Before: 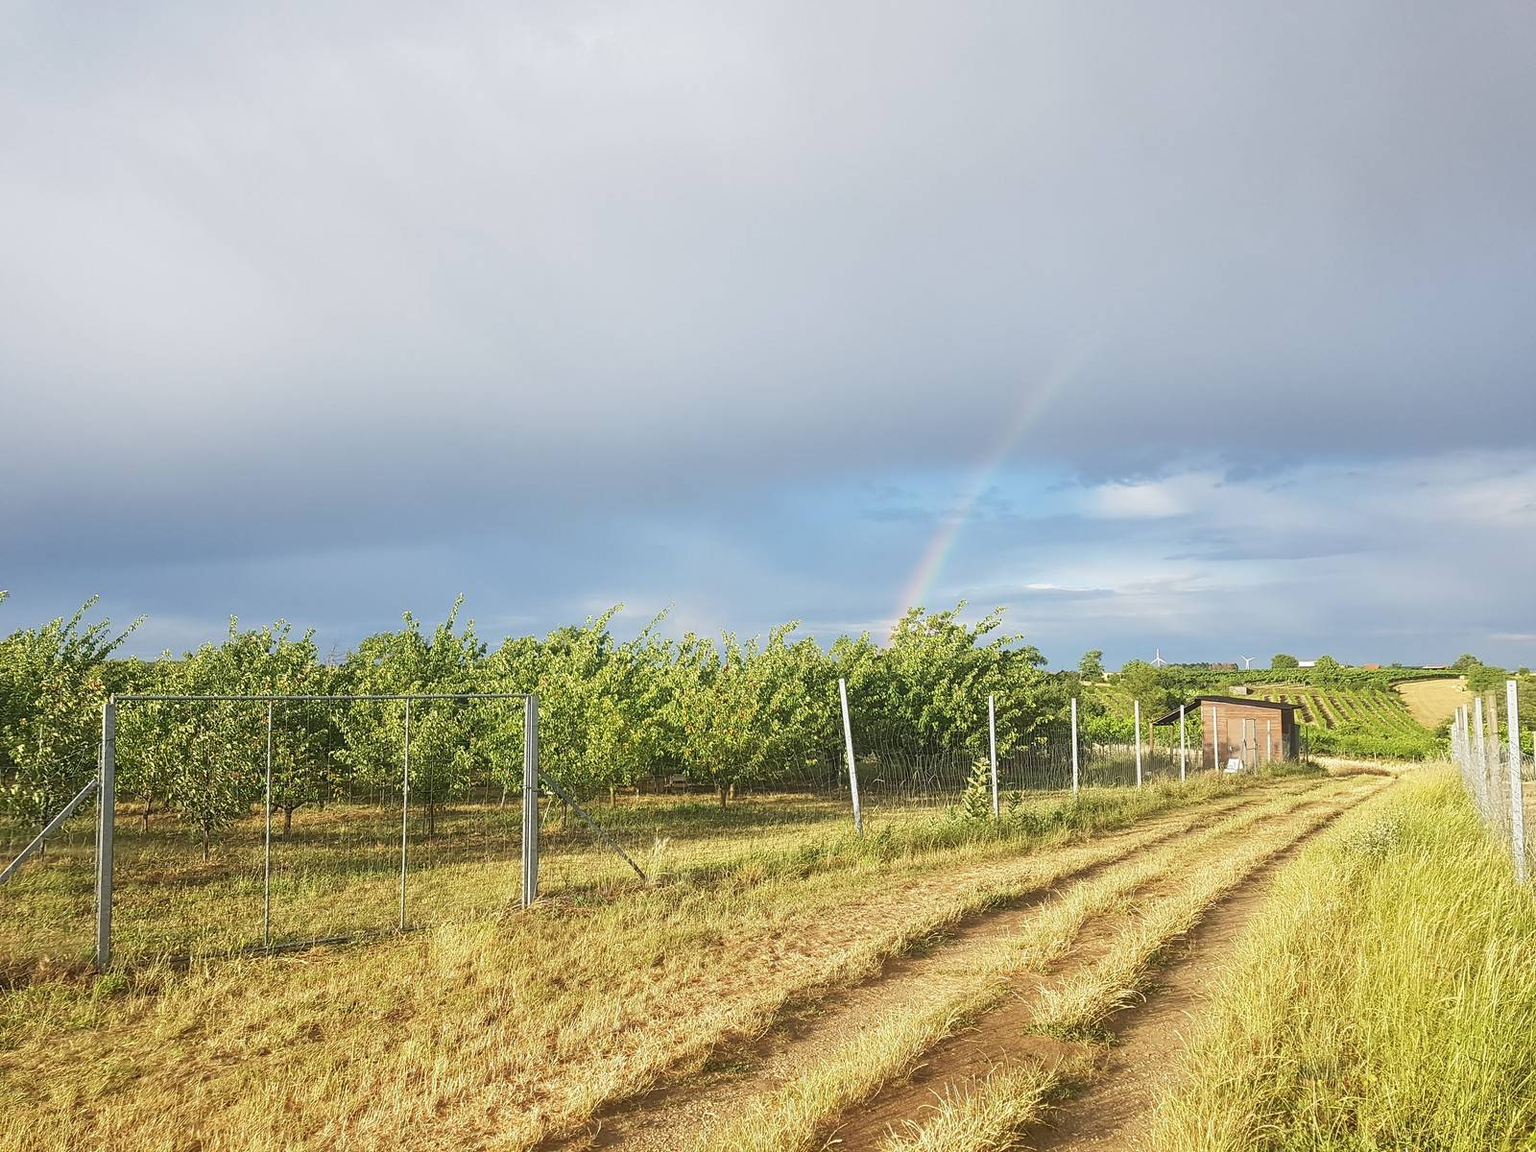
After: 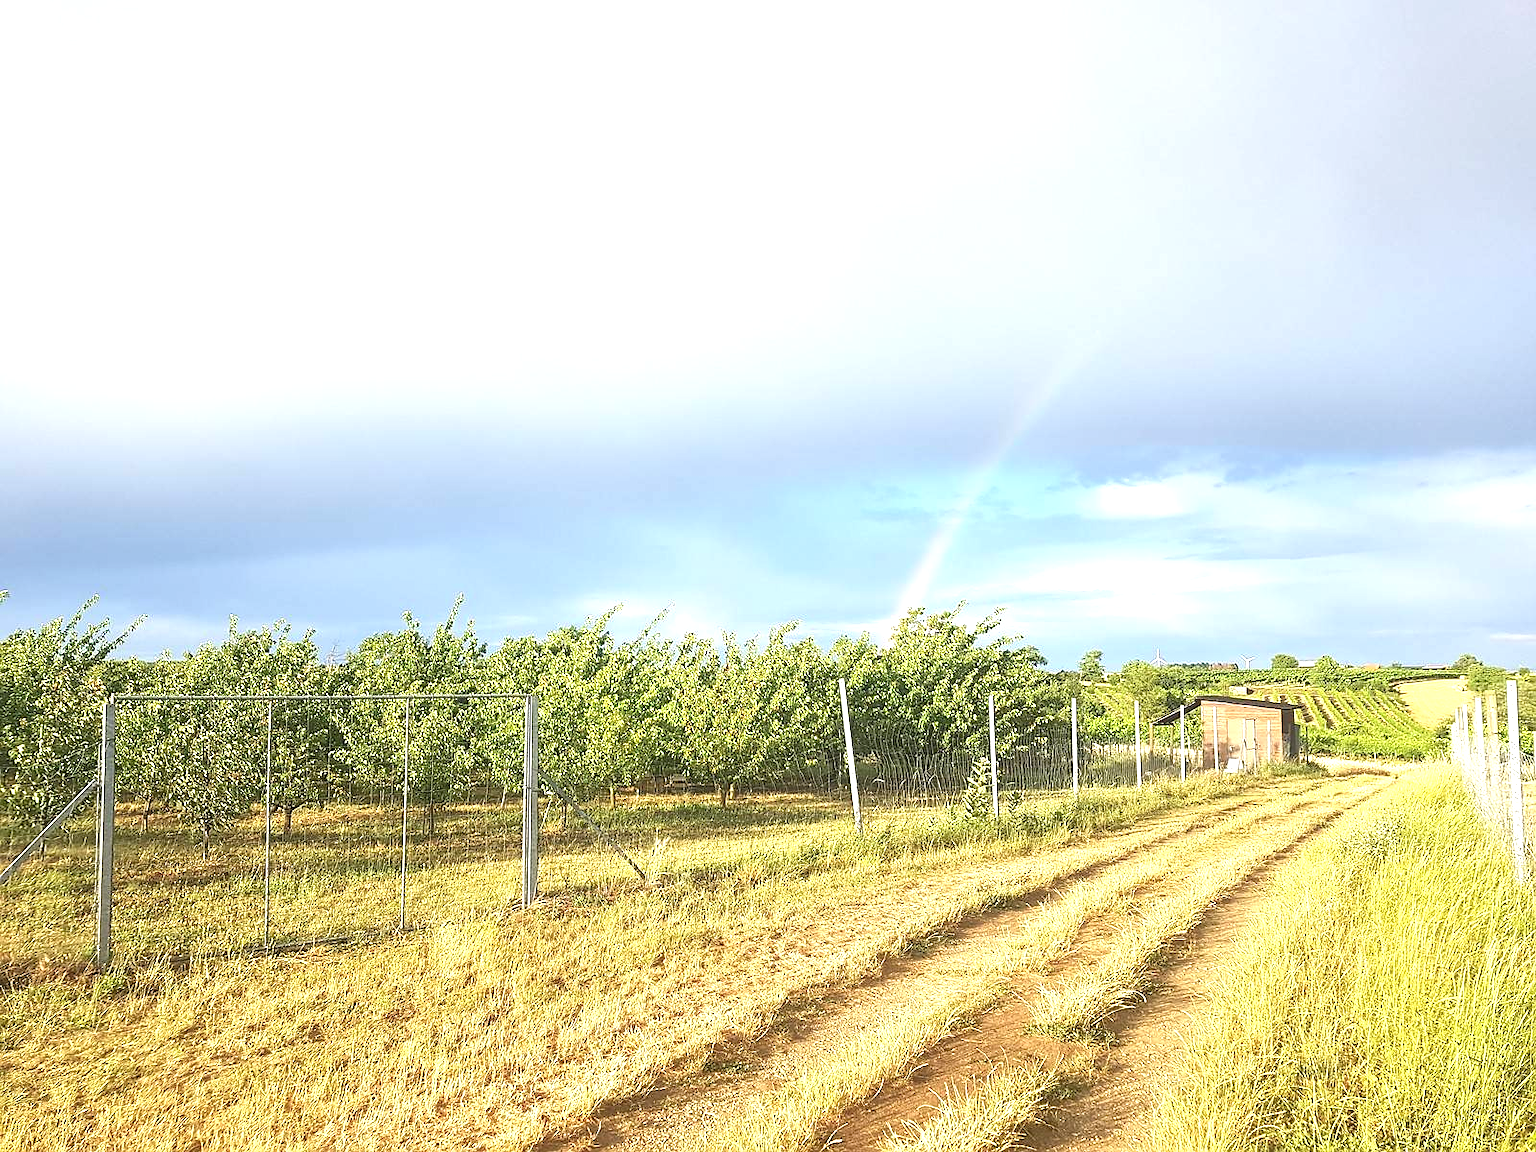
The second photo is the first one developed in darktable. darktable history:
exposure: black level correction 0, exposure 0.9 EV, compensate highlight preservation false
sharpen: radius 1
